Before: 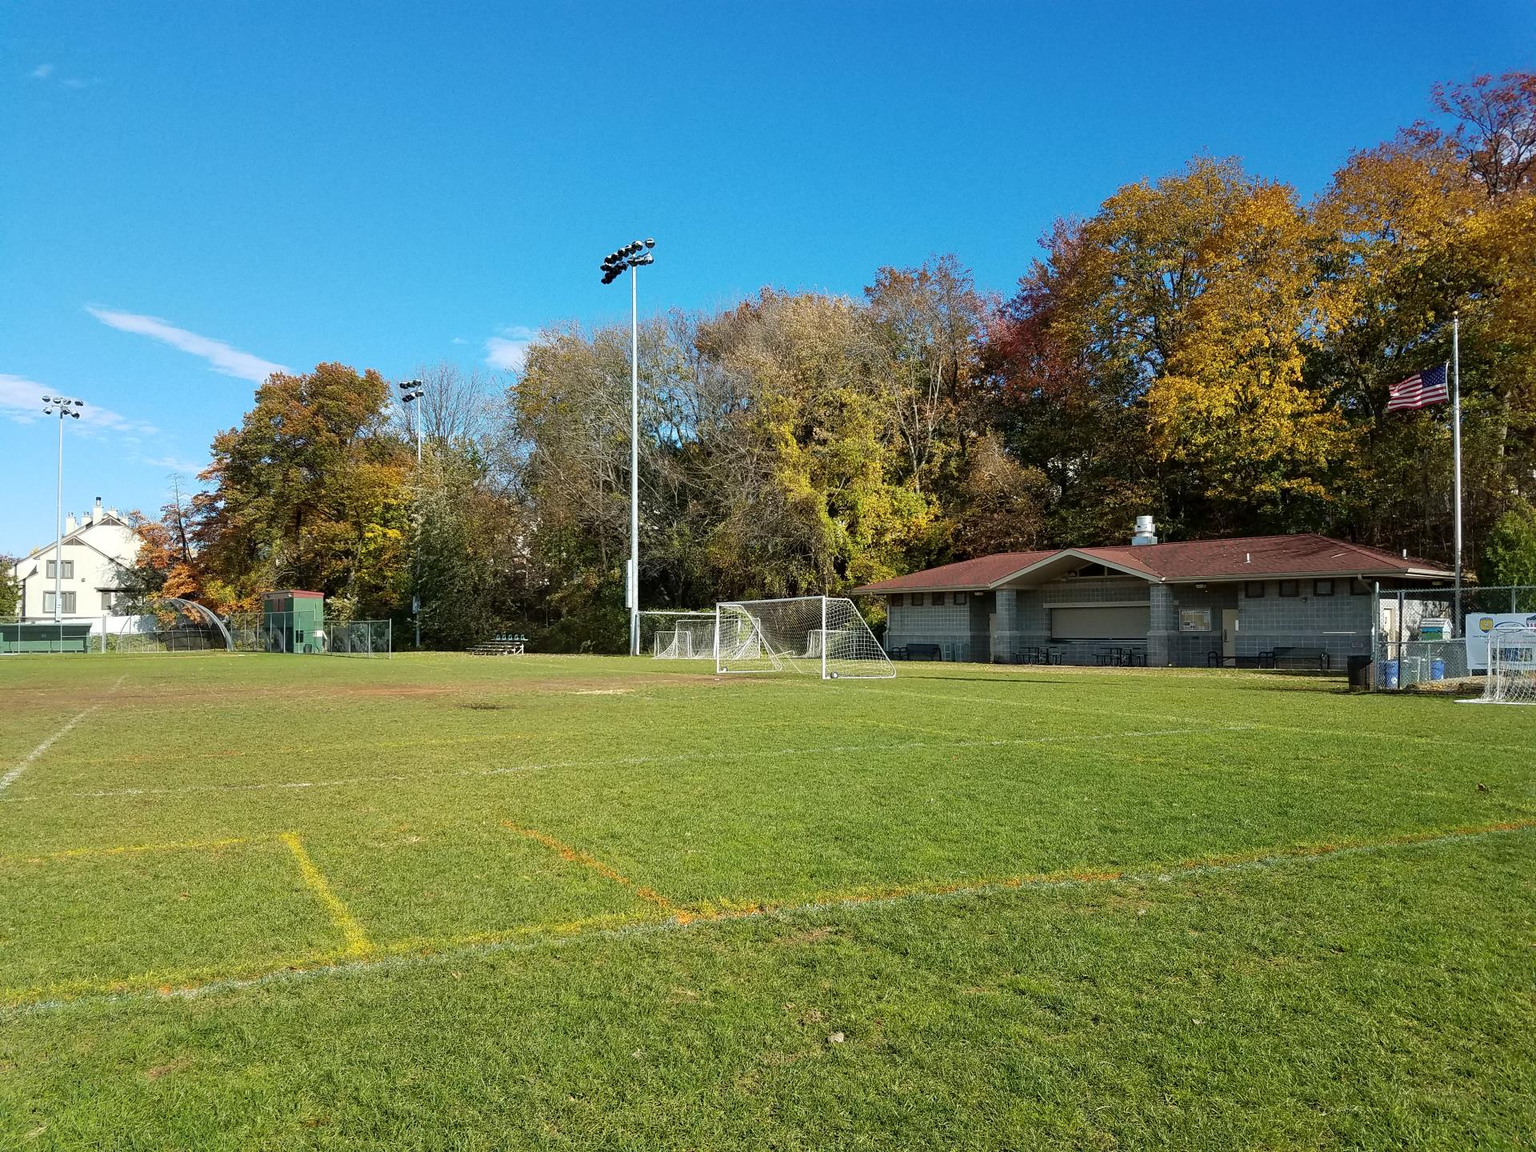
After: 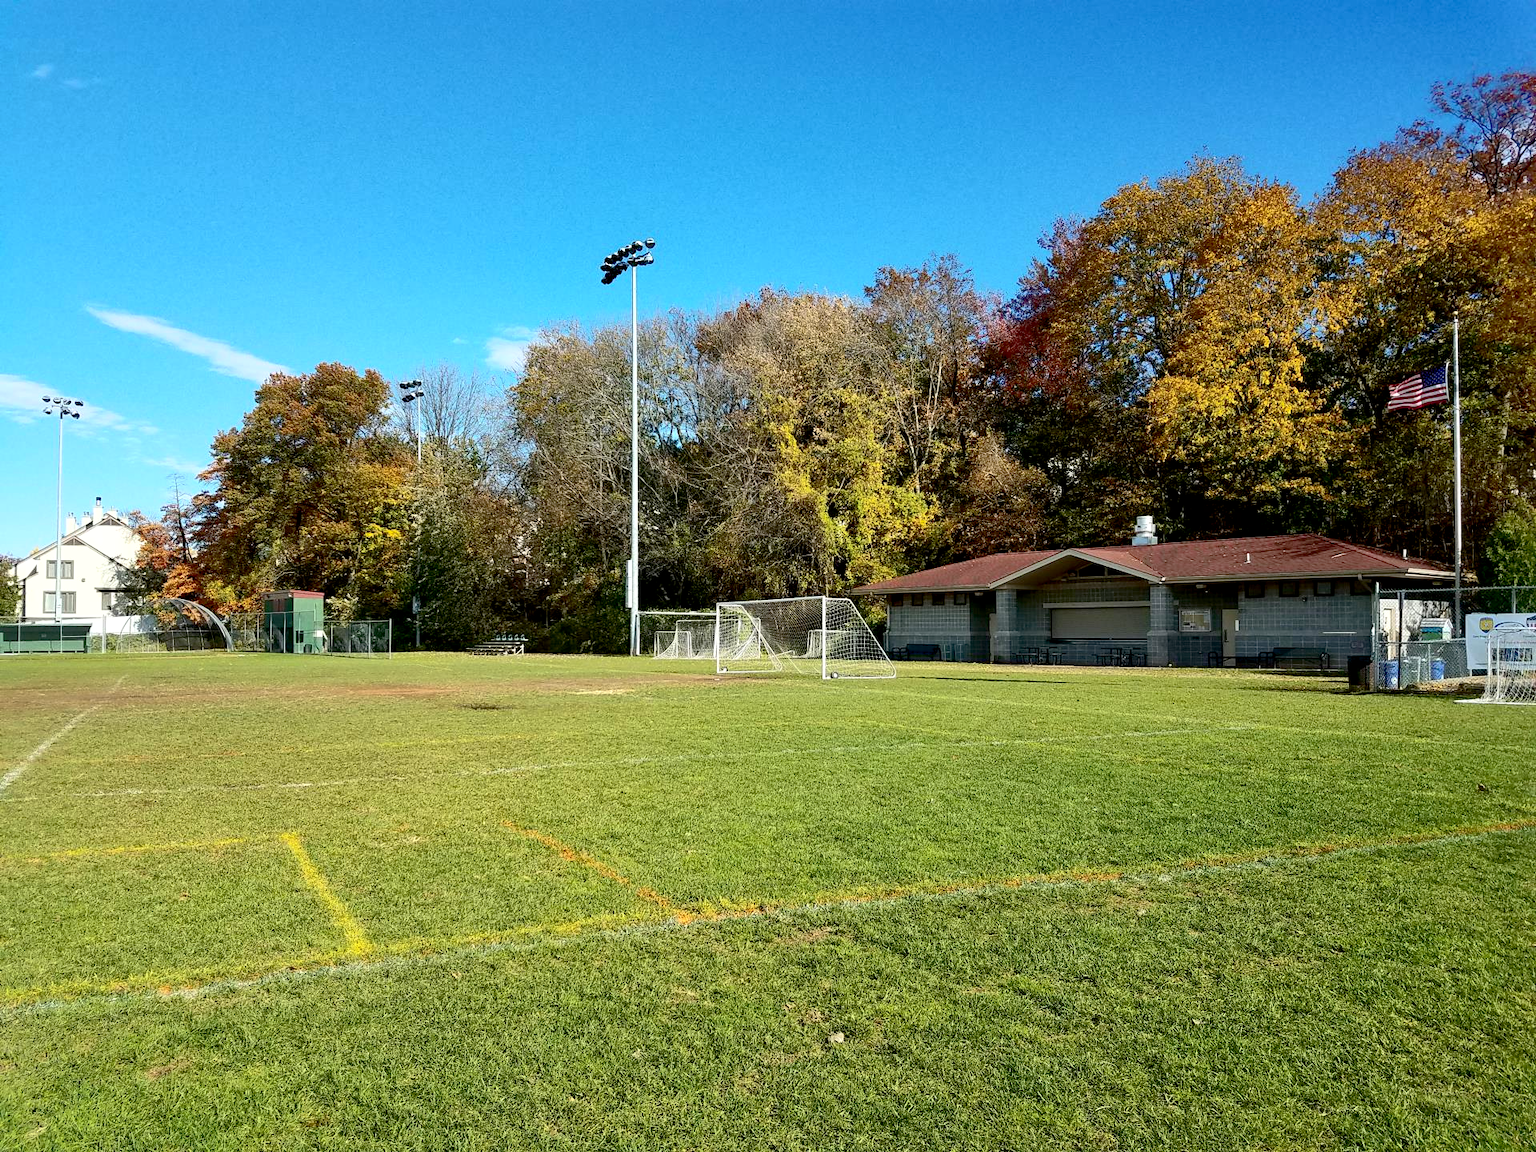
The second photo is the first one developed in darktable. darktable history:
exposure: black level correction 0.007, exposure 0.159 EV, compensate highlight preservation false
contrast brightness saturation: contrast 0.28
shadows and highlights: on, module defaults
